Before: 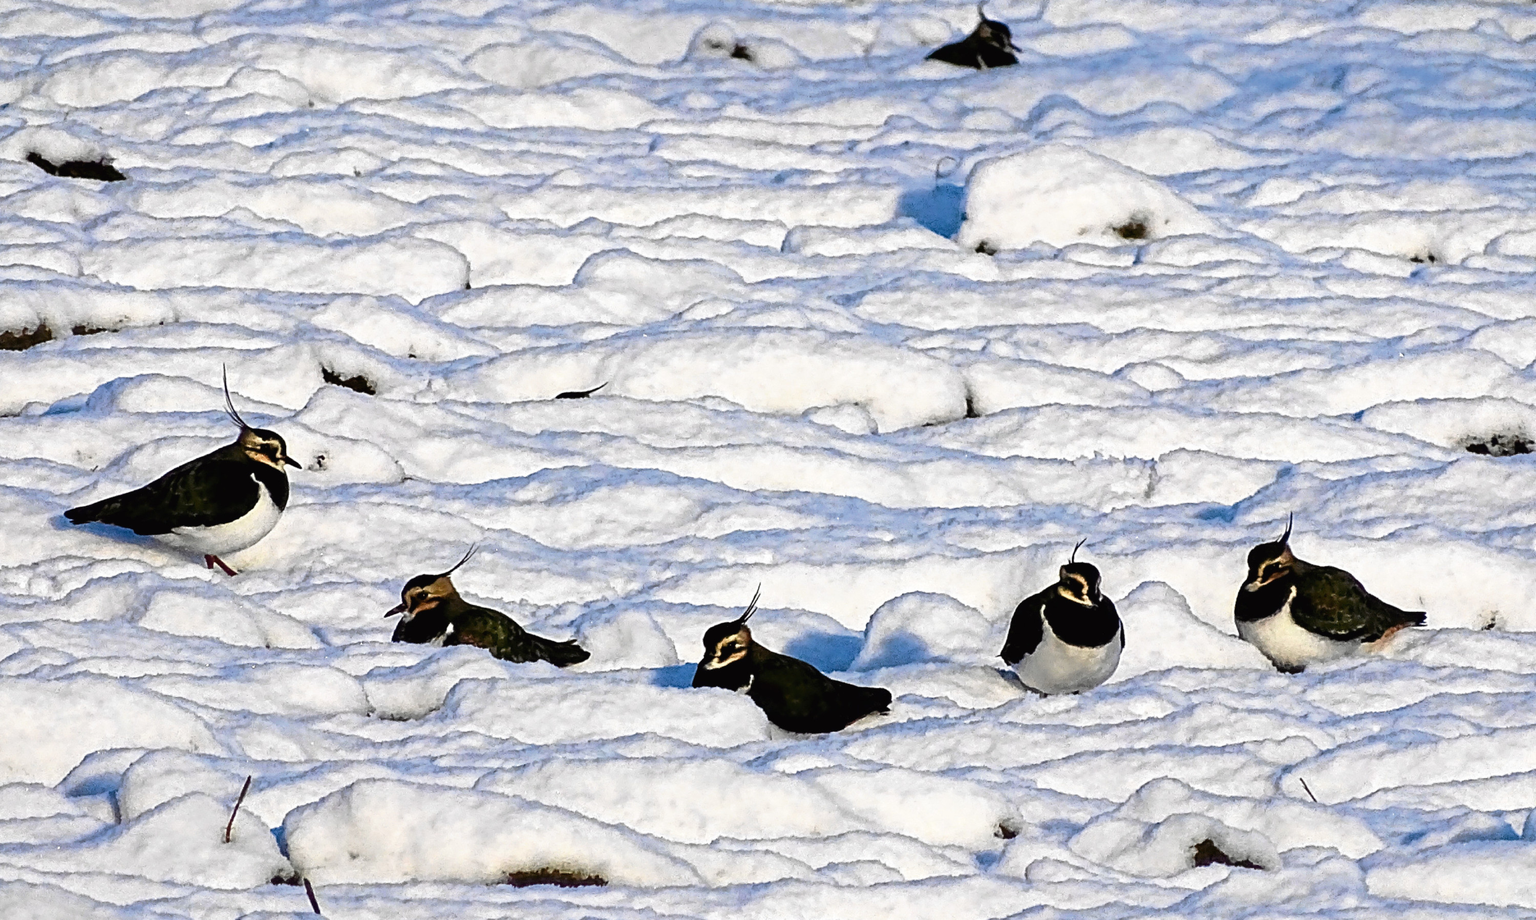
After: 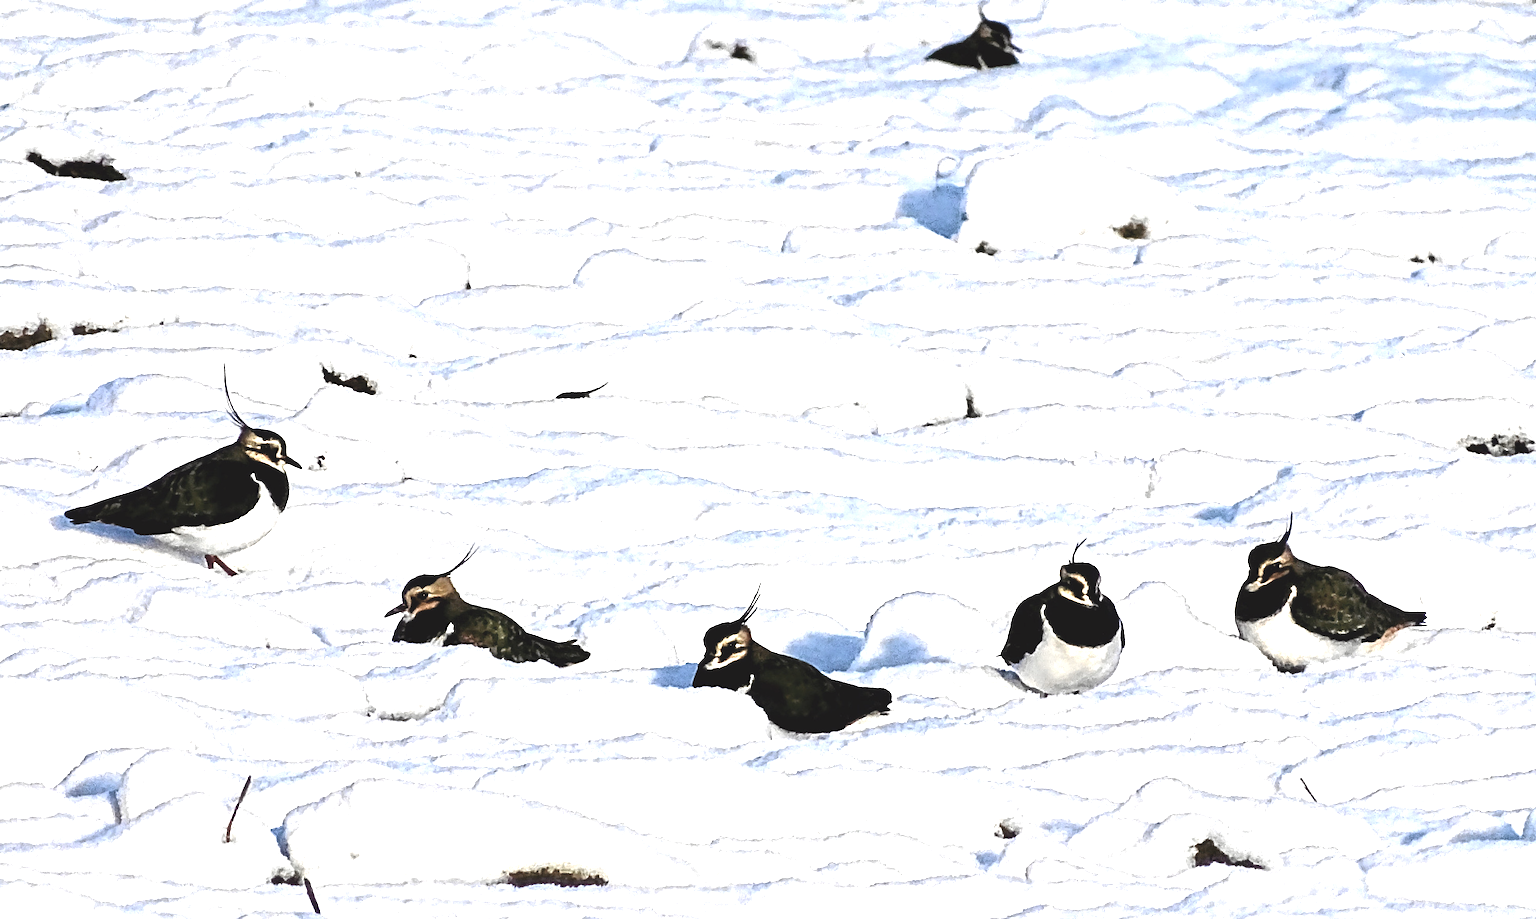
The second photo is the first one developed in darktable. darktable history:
exposure: black level correction -0.002, exposure 1.35 EV, compensate highlight preservation false
contrast brightness saturation: contrast -0.05, saturation -0.41
